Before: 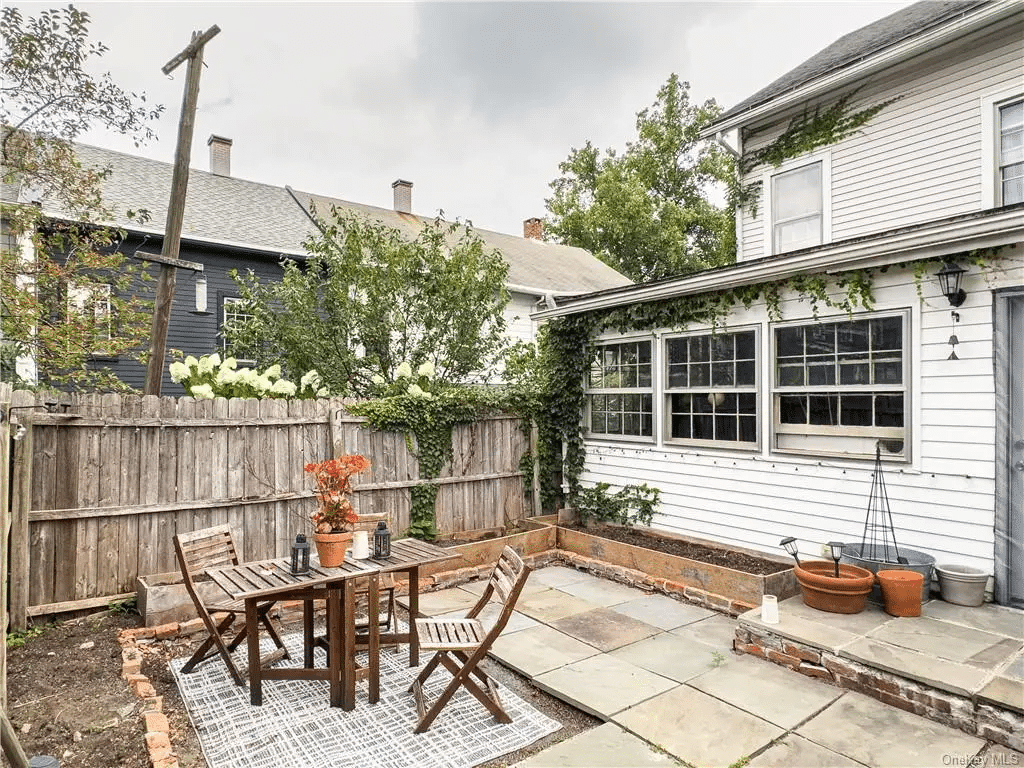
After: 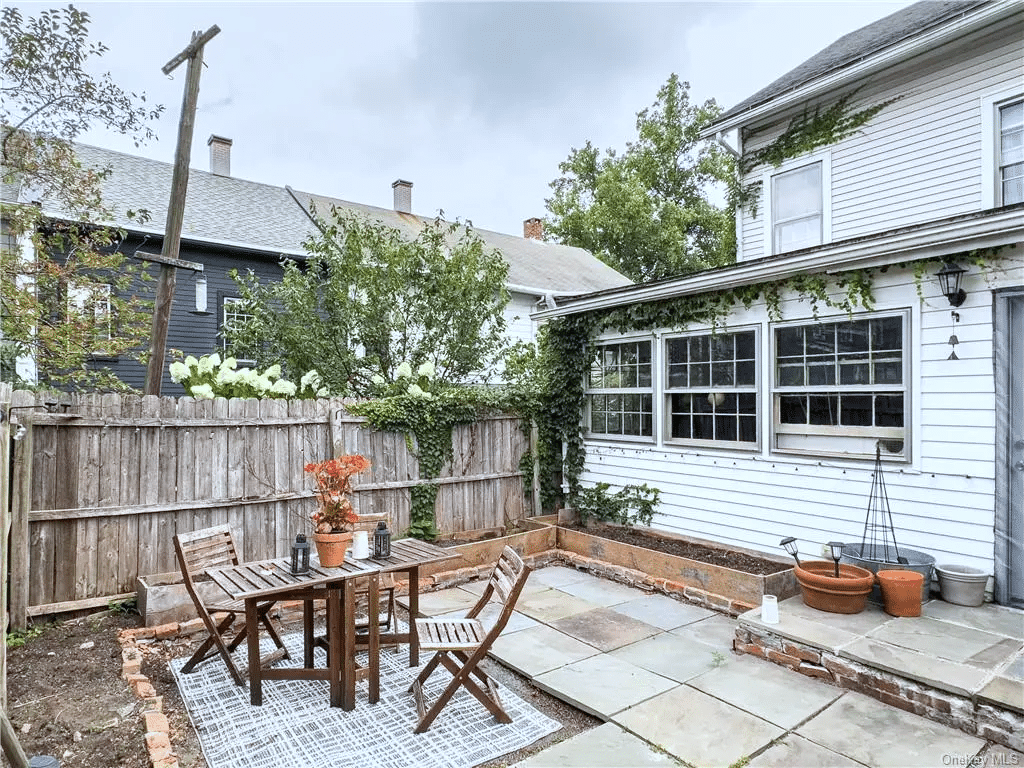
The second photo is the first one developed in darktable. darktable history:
color calibration: x 0.37, y 0.382, temperature 4313.32 K
white balance: emerald 1
